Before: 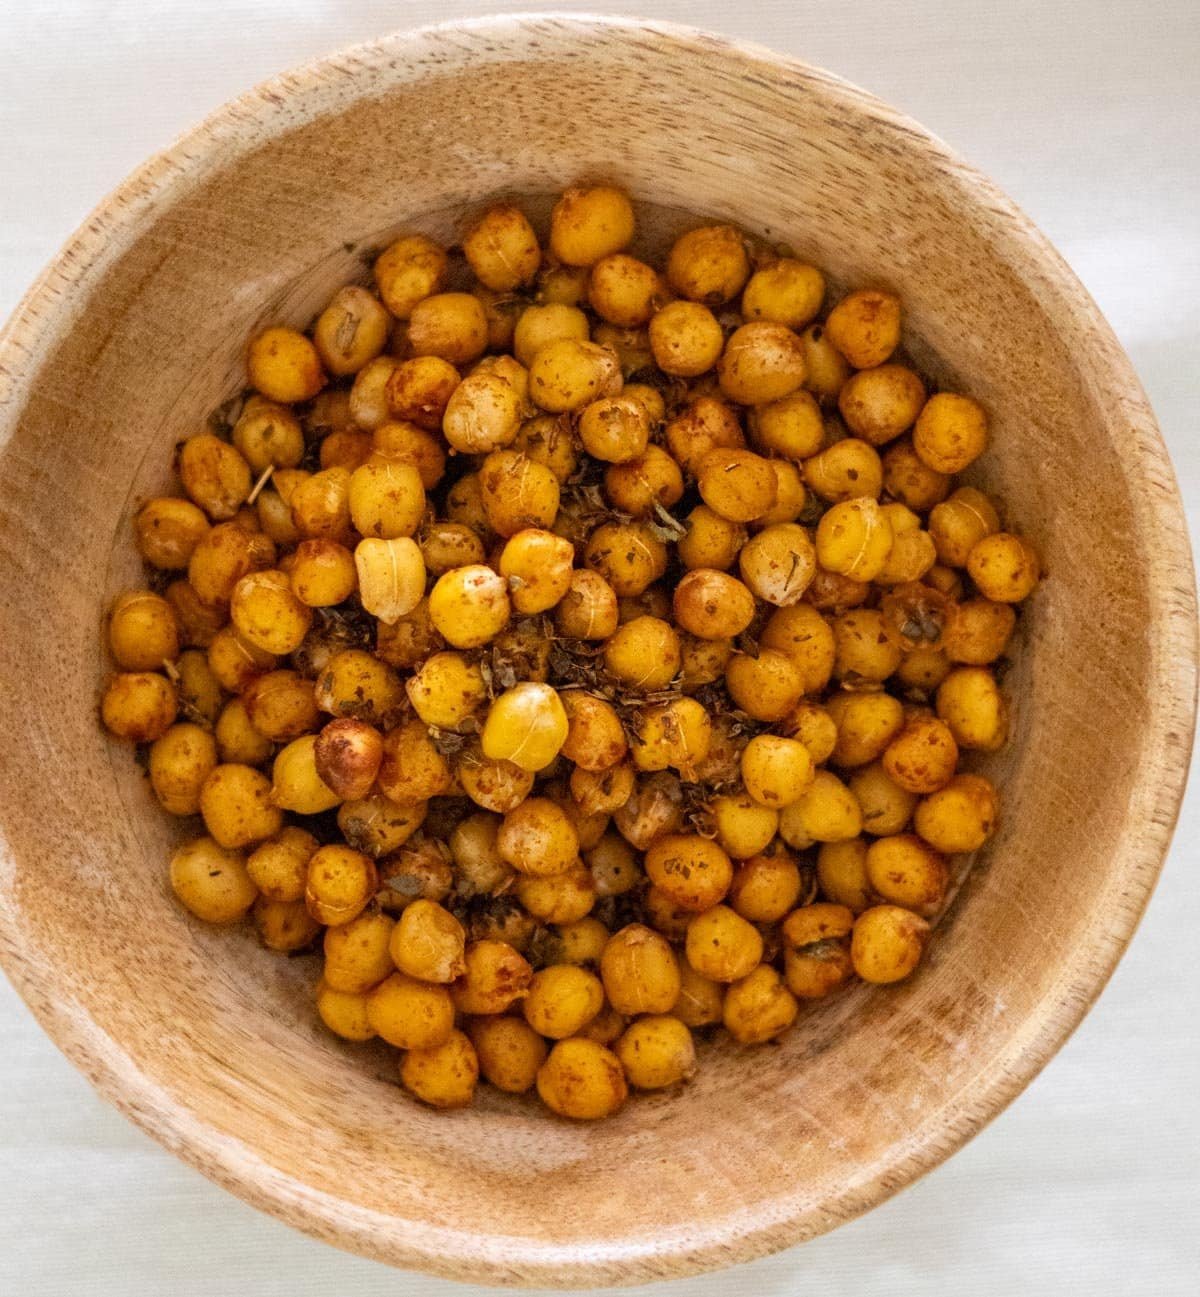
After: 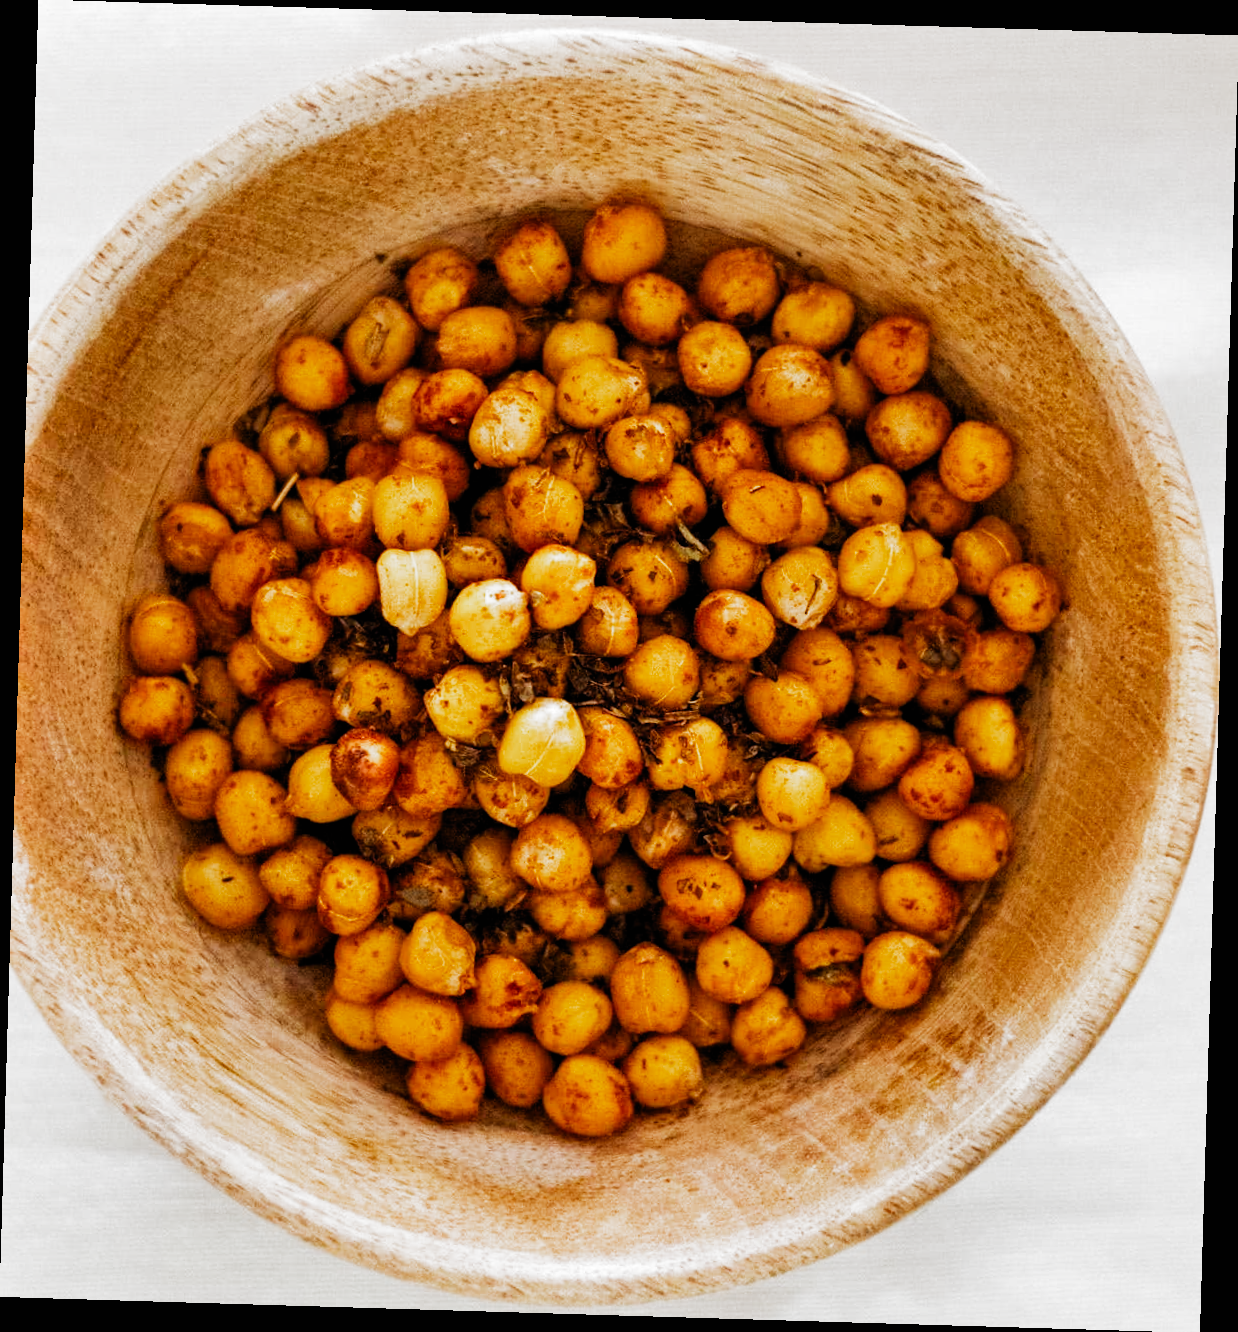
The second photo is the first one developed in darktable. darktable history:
filmic rgb: black relative exposure -6.43 EV, white relative exposure 2.43 EV, threshold 3 EV, hardness 5.27, latitude 0.1%, contrast 1.425, highlights saturation mix 2%, preserve chrominance no, color science v5 (2021), contrast in shadows safe, contrast in highlights safe, enable highlight reconstruction true
shadows and highlights: soften with gaussian
rotate and perspective: rotation 1.72°, automatic cropping off
